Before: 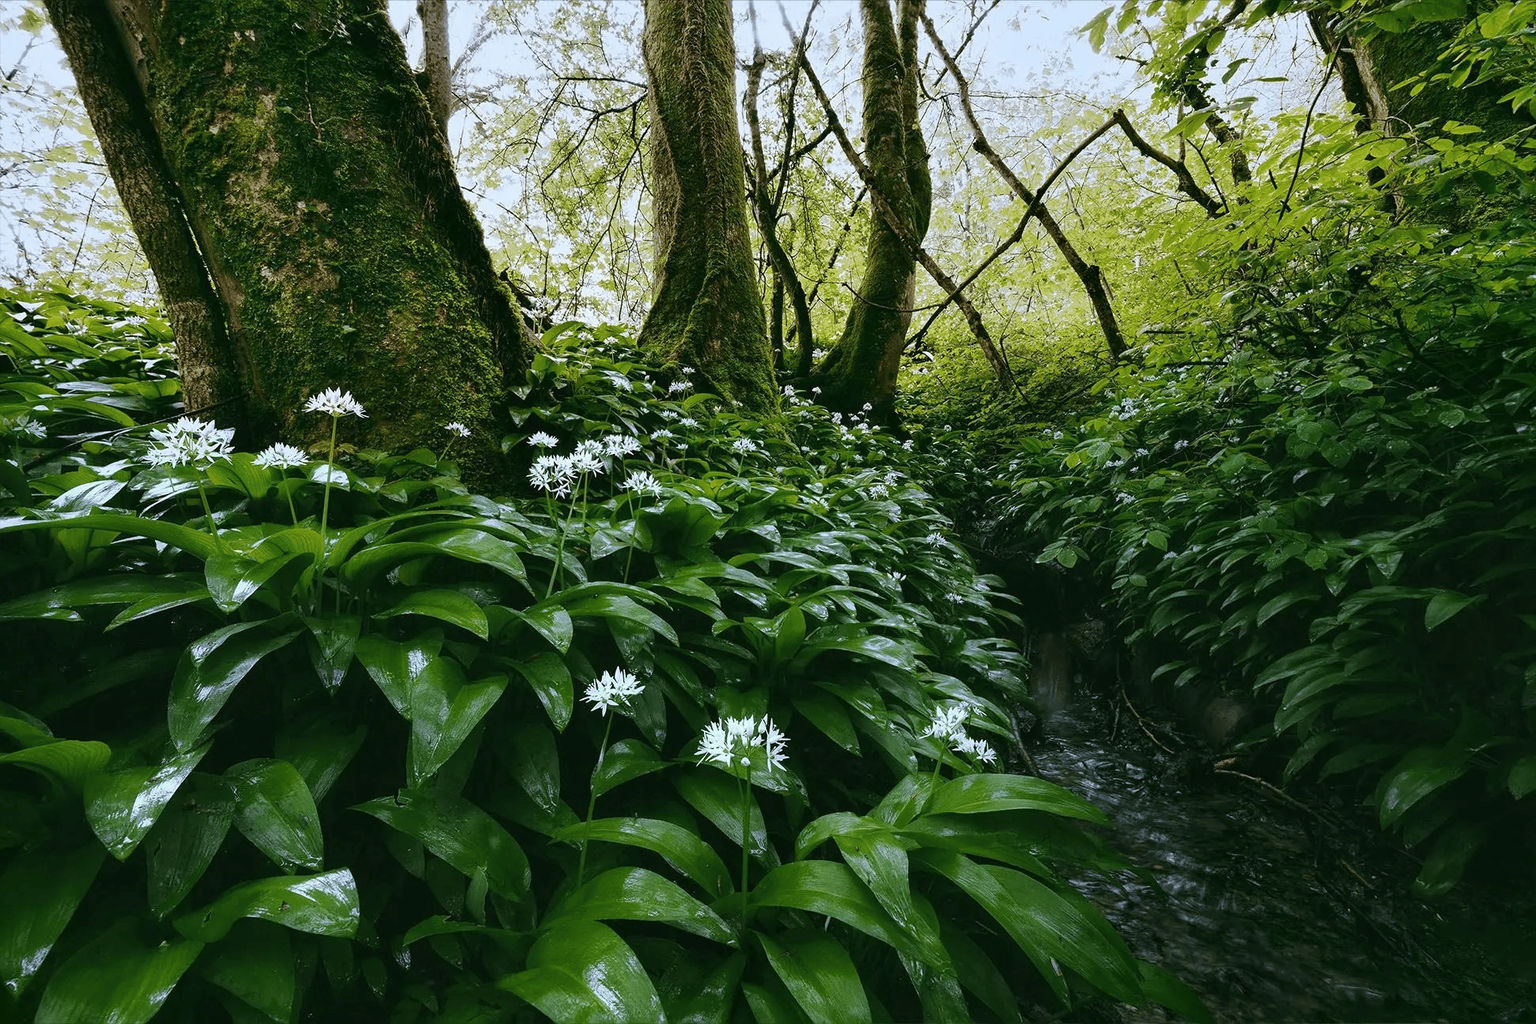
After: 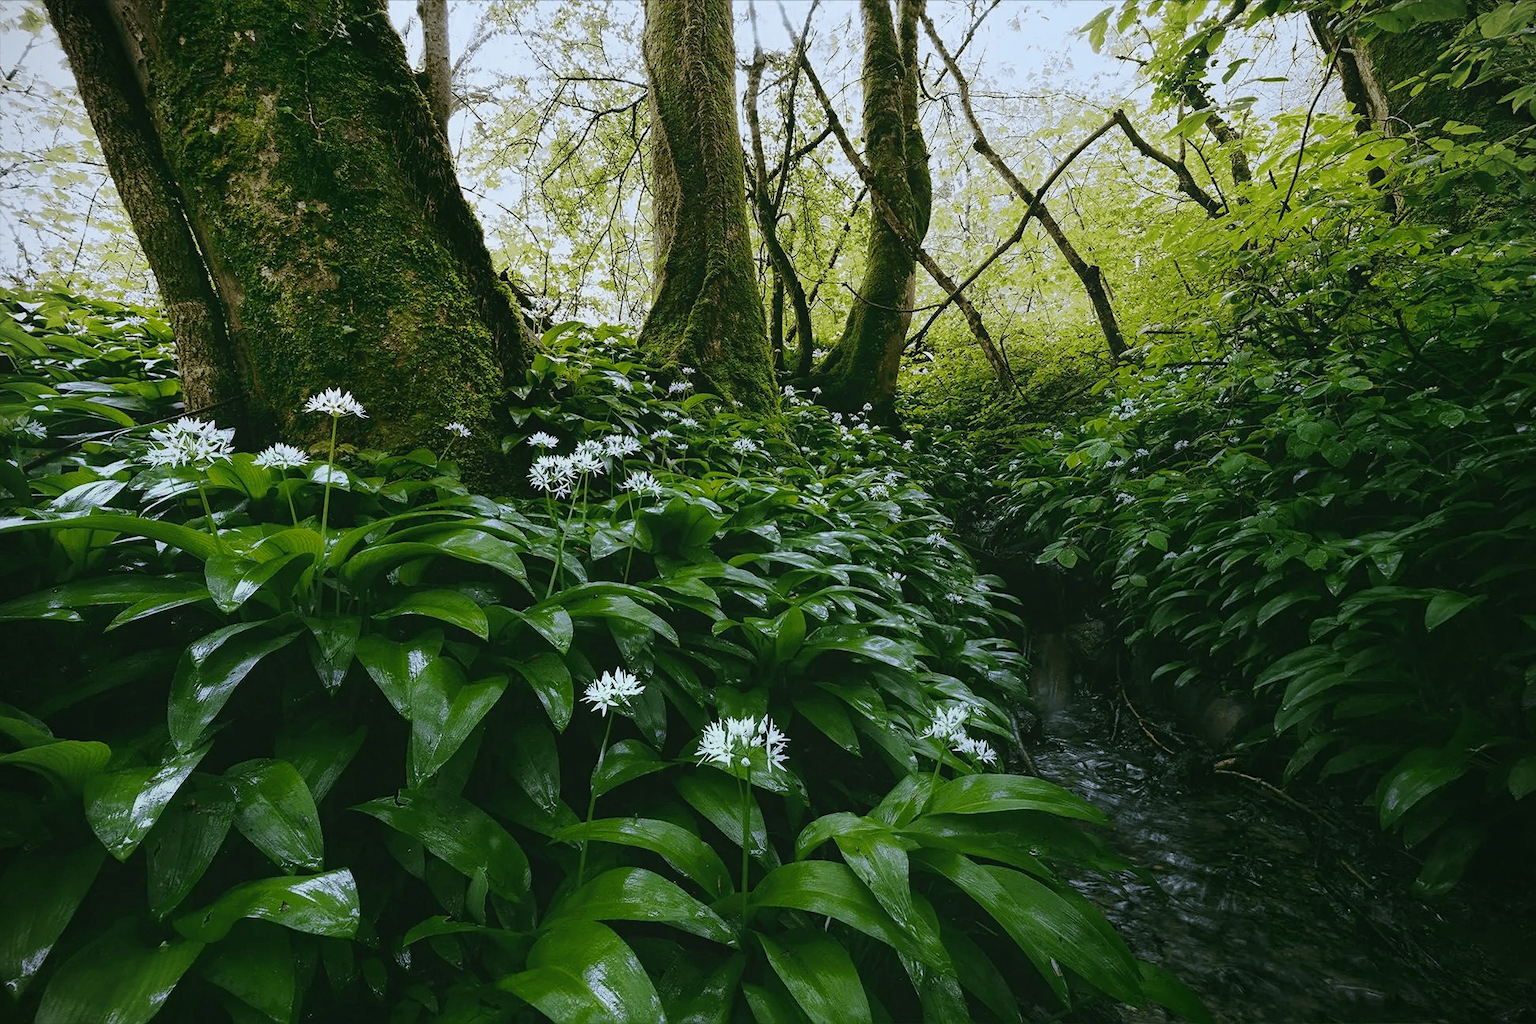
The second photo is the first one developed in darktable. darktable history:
contrast equalizer: y [[0.439, 0.44, 0.442, 0.457, 0.493, 0.498], [0.5 ×6], [0.5 ×6], [0 ×6], [0 ×6]], mix 0.59
vignetting: fall-off start 91.19%
